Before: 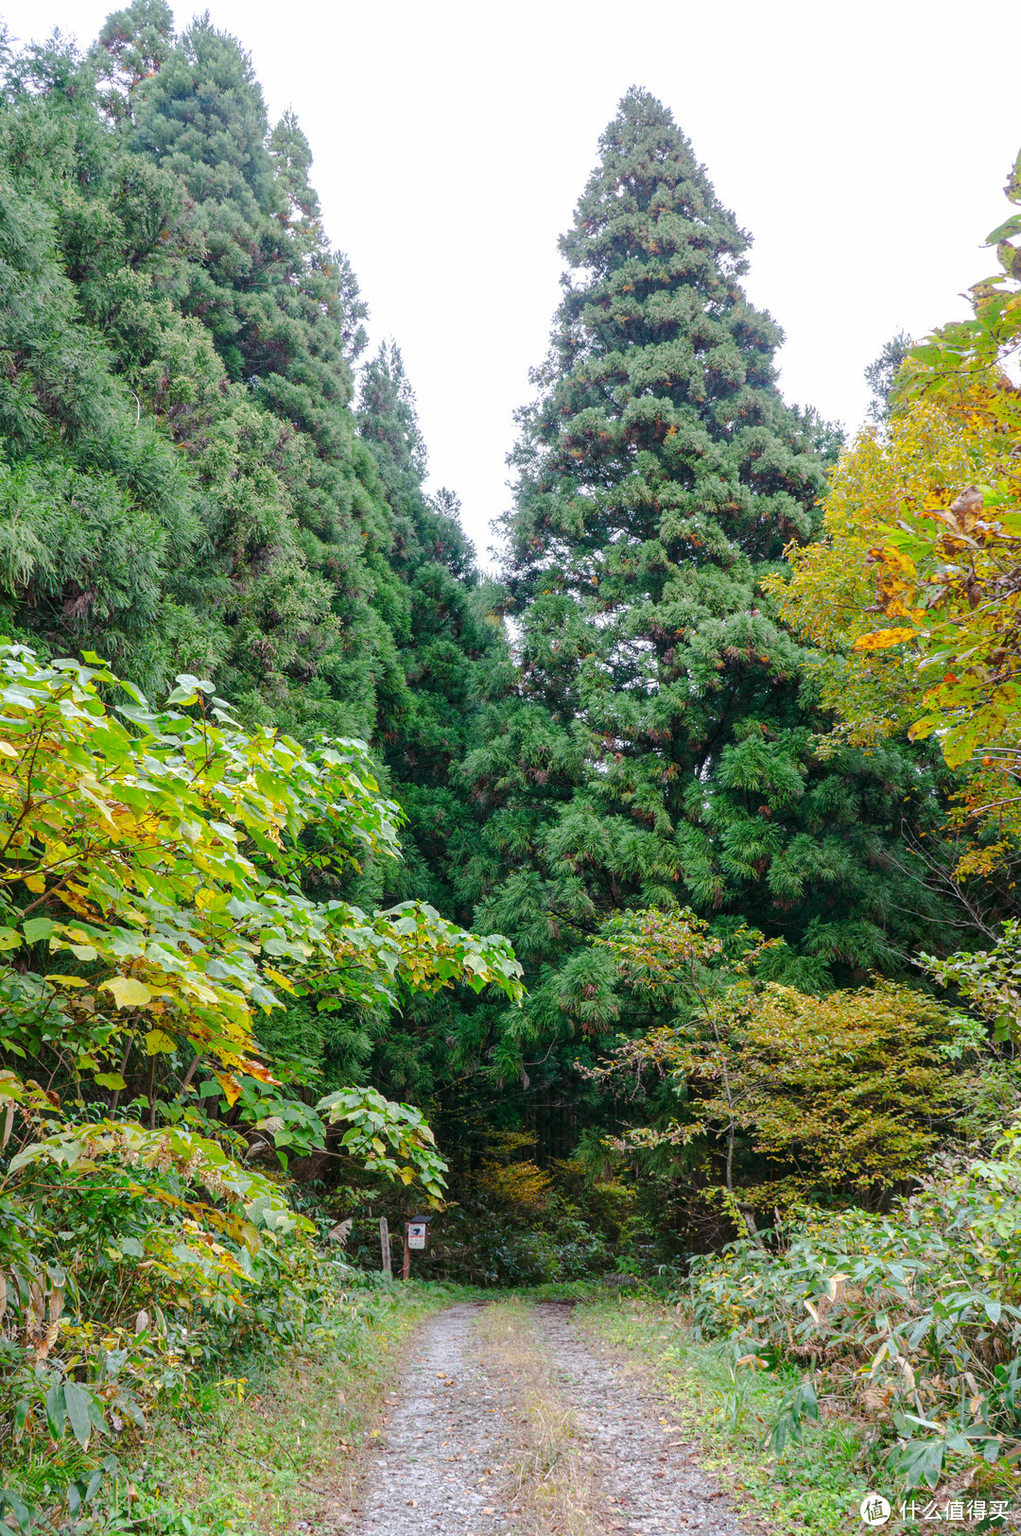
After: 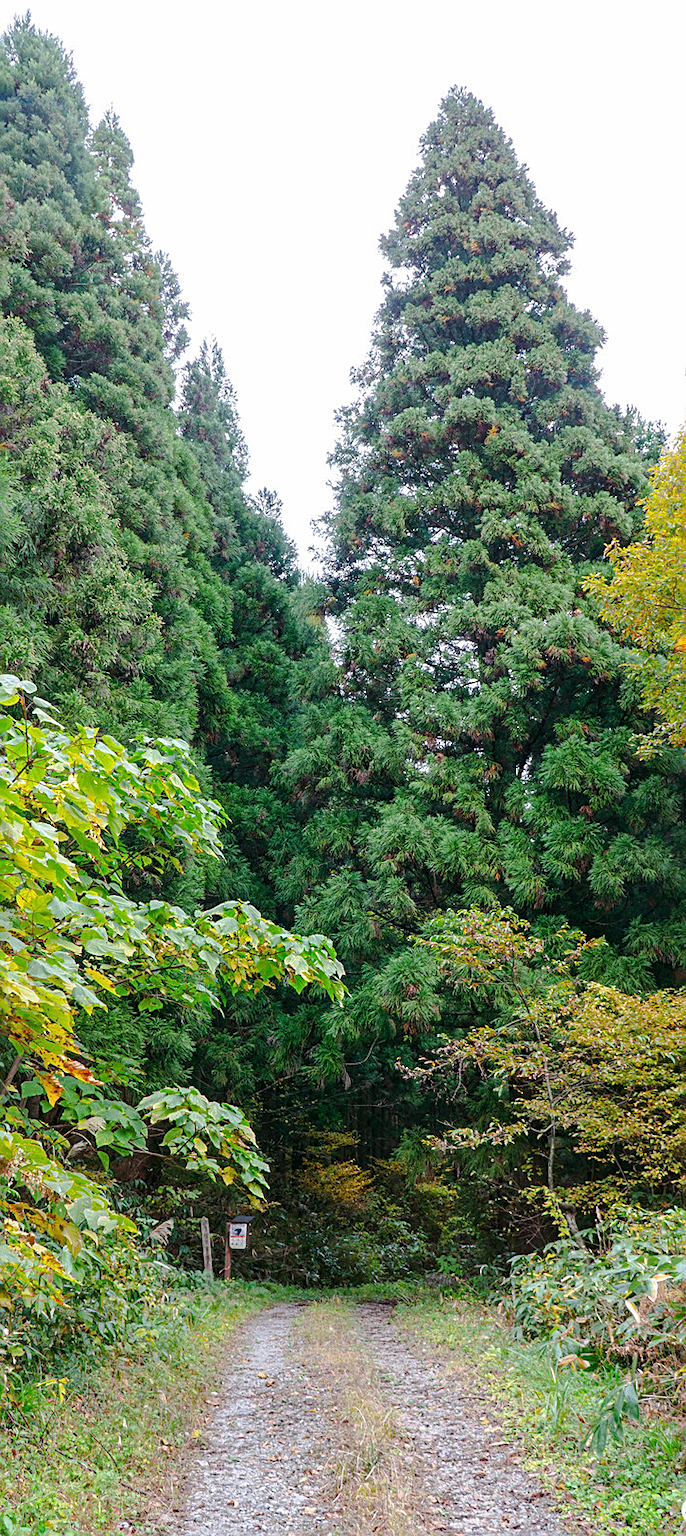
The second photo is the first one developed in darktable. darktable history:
sharpen: on, module defaults
crop and rotate: left 17.592%, right 15.128%
